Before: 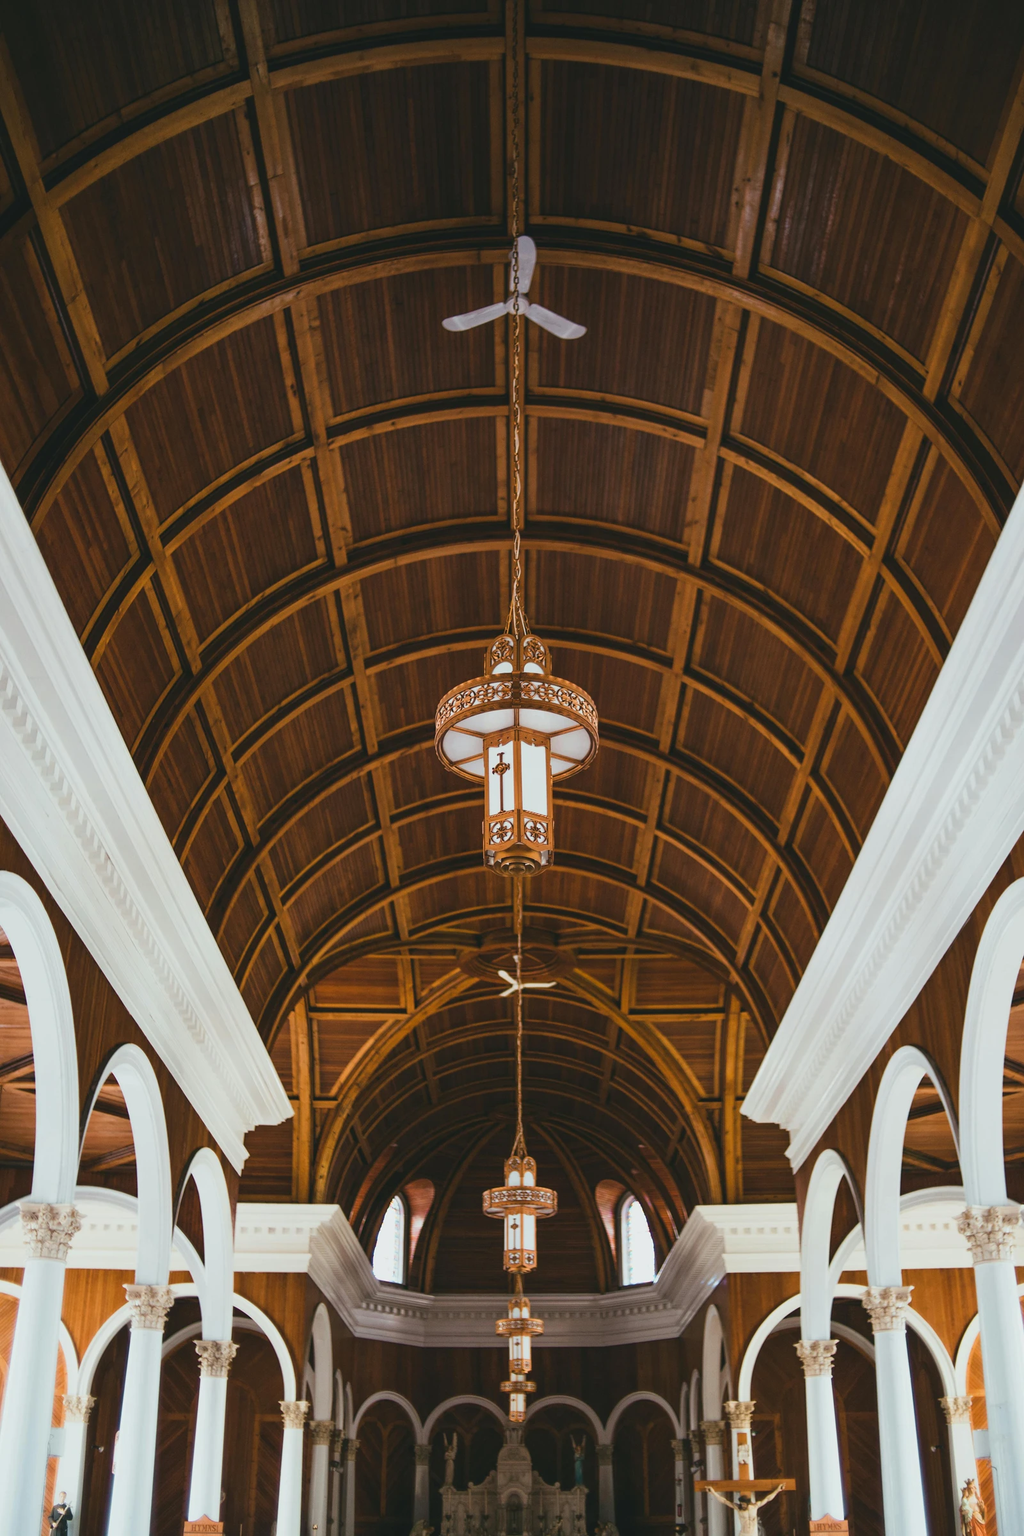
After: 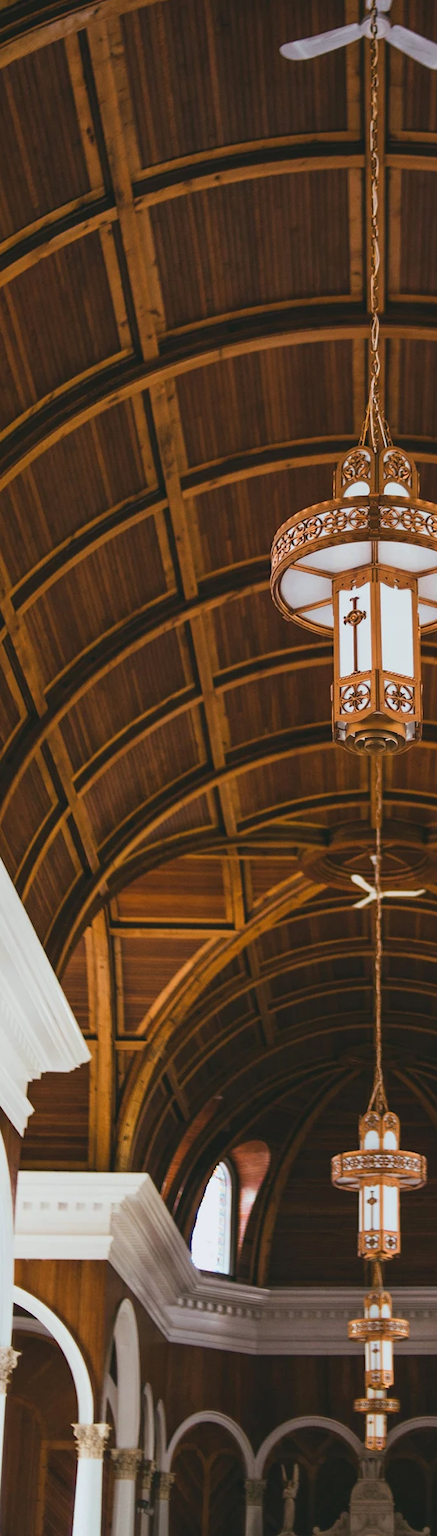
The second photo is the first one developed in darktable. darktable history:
white balance: red 1.004, blue 1.024
crop and rotate: left 21.77%, top 18.528%, right 44.676%, bottom 2.997%
